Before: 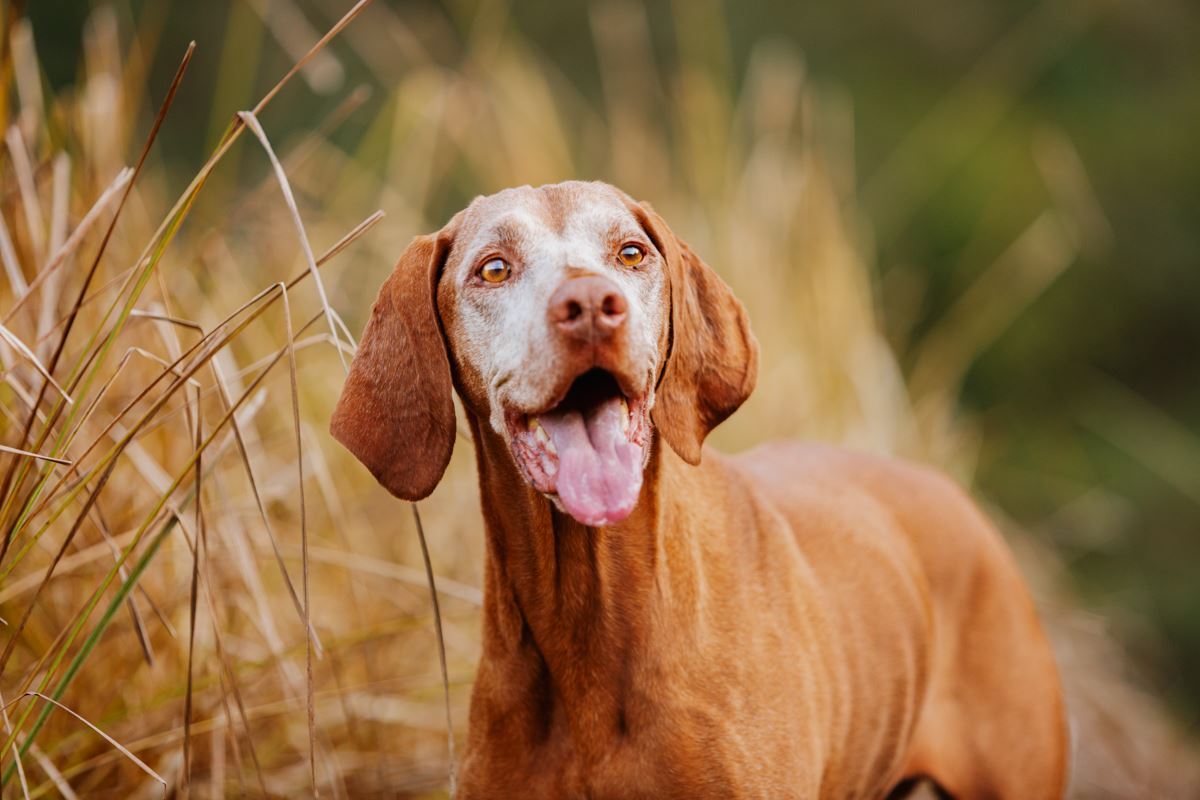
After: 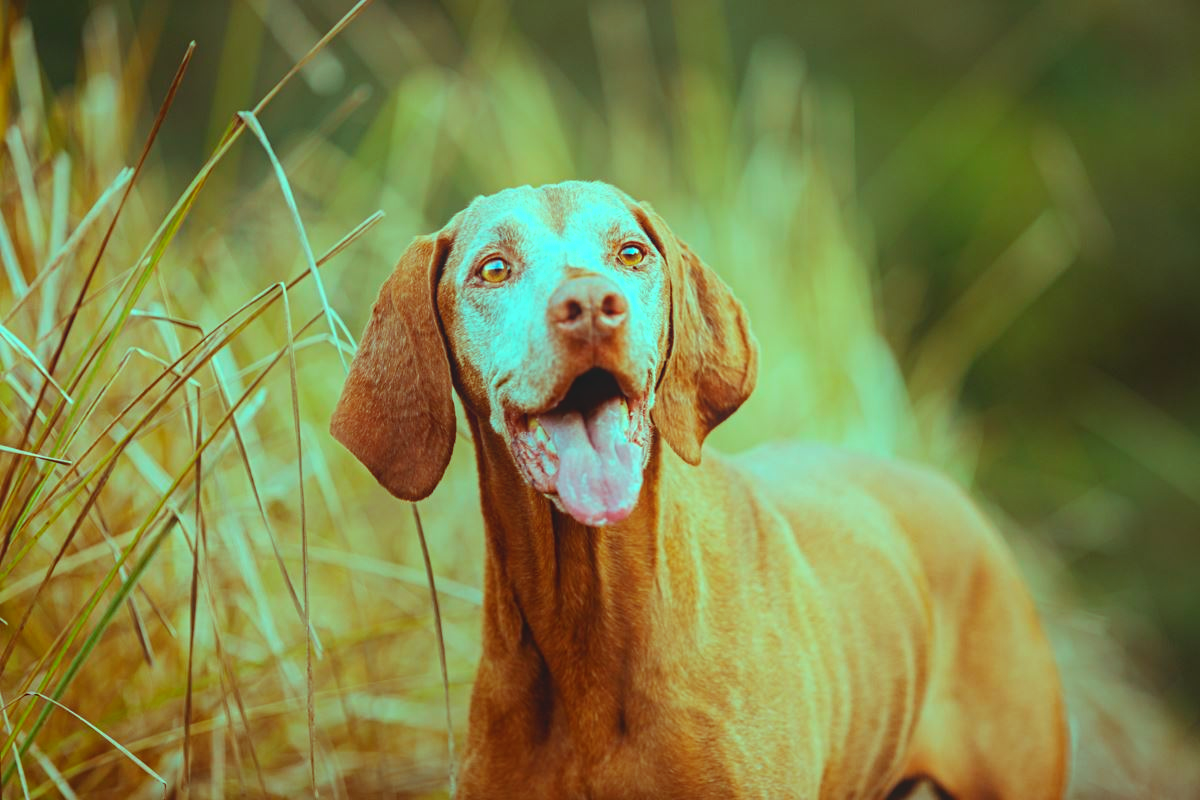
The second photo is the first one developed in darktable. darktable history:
contrast equalizer: octaves 7, y [[0.439, 0.44, 0.442, 0.457, 0.493, 0.498], [0.5 ×6], [0.5 ×6], [0 ×6], [0 ×6]]
color balance rgb: highlights gain › luminance 20.027%, highlights gain › chroma 13.127%, highlights gain › hue 174.69°, perceptual saturation grading › global saturation 0.297%, perceptual brilliance grading › global brilliance 2.65%, global vibrance 20%
